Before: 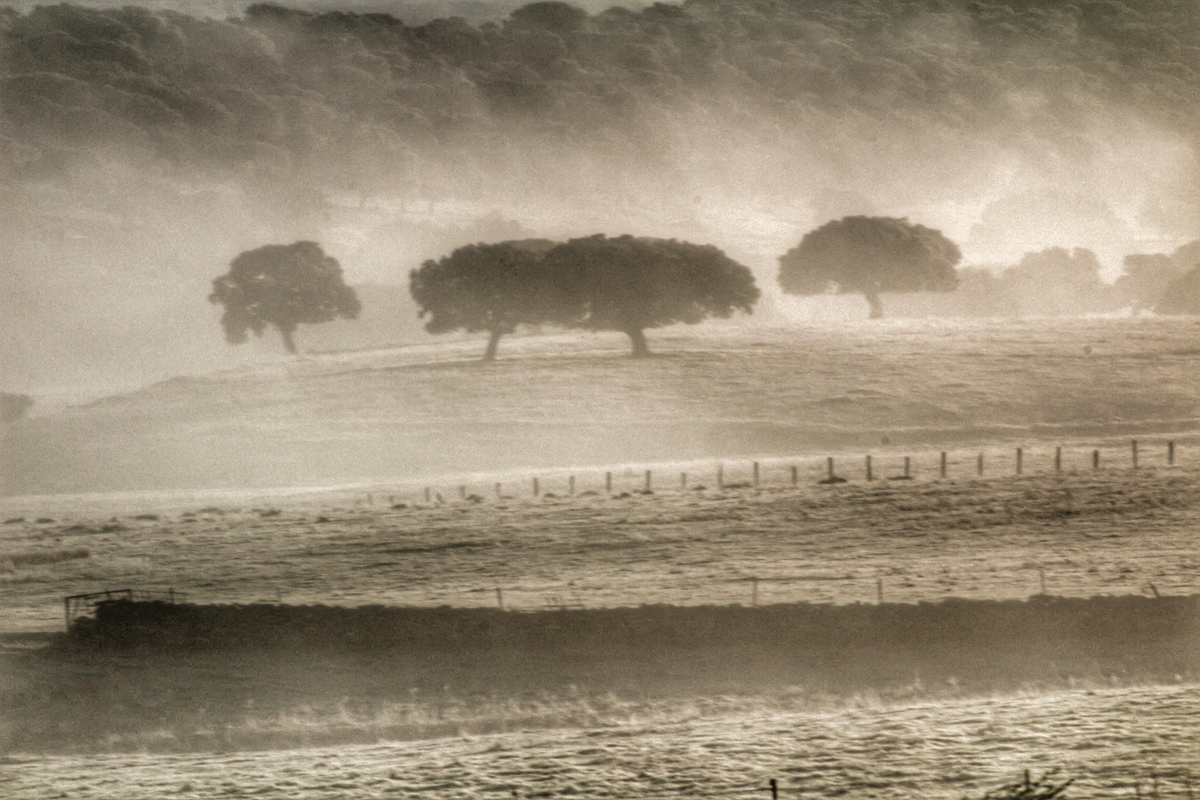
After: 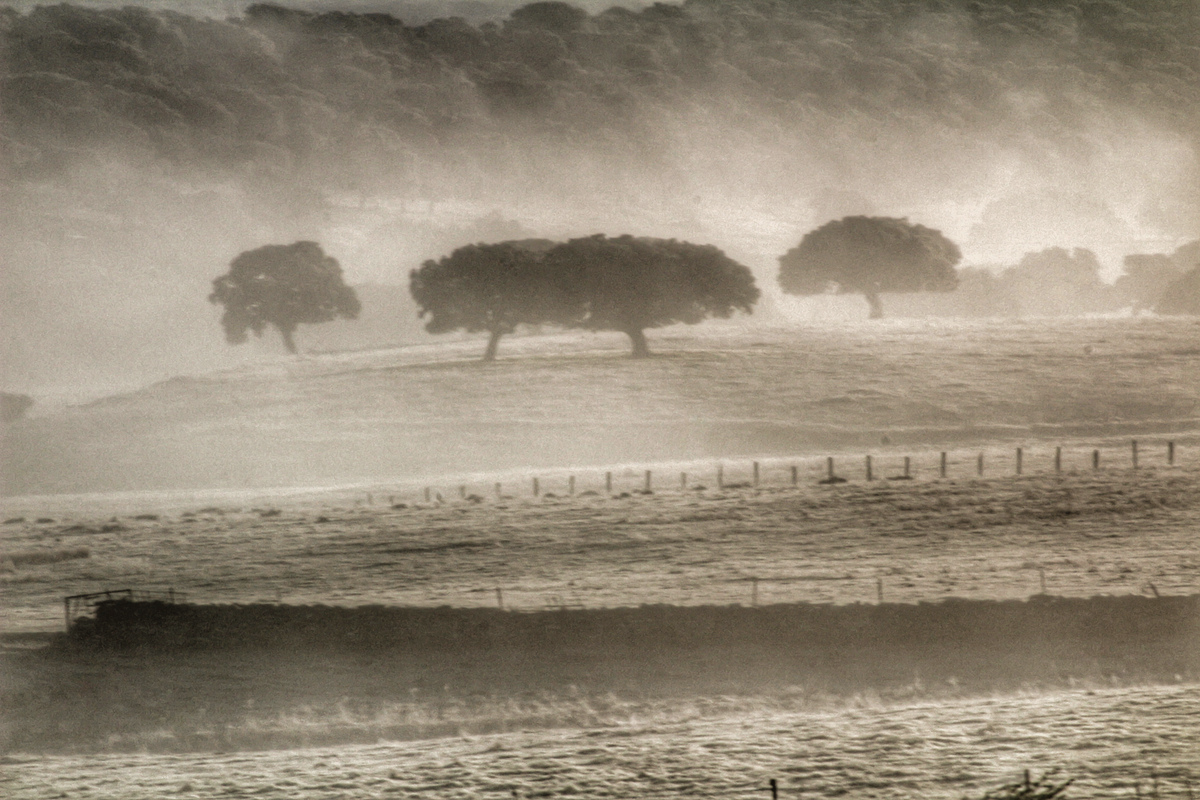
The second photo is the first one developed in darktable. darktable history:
color correction: saturation 0.85
exposure: exposure -0.072 EV, compensate highlight preservation false
color balance: mode lift, gamma, gain (sRGB)
